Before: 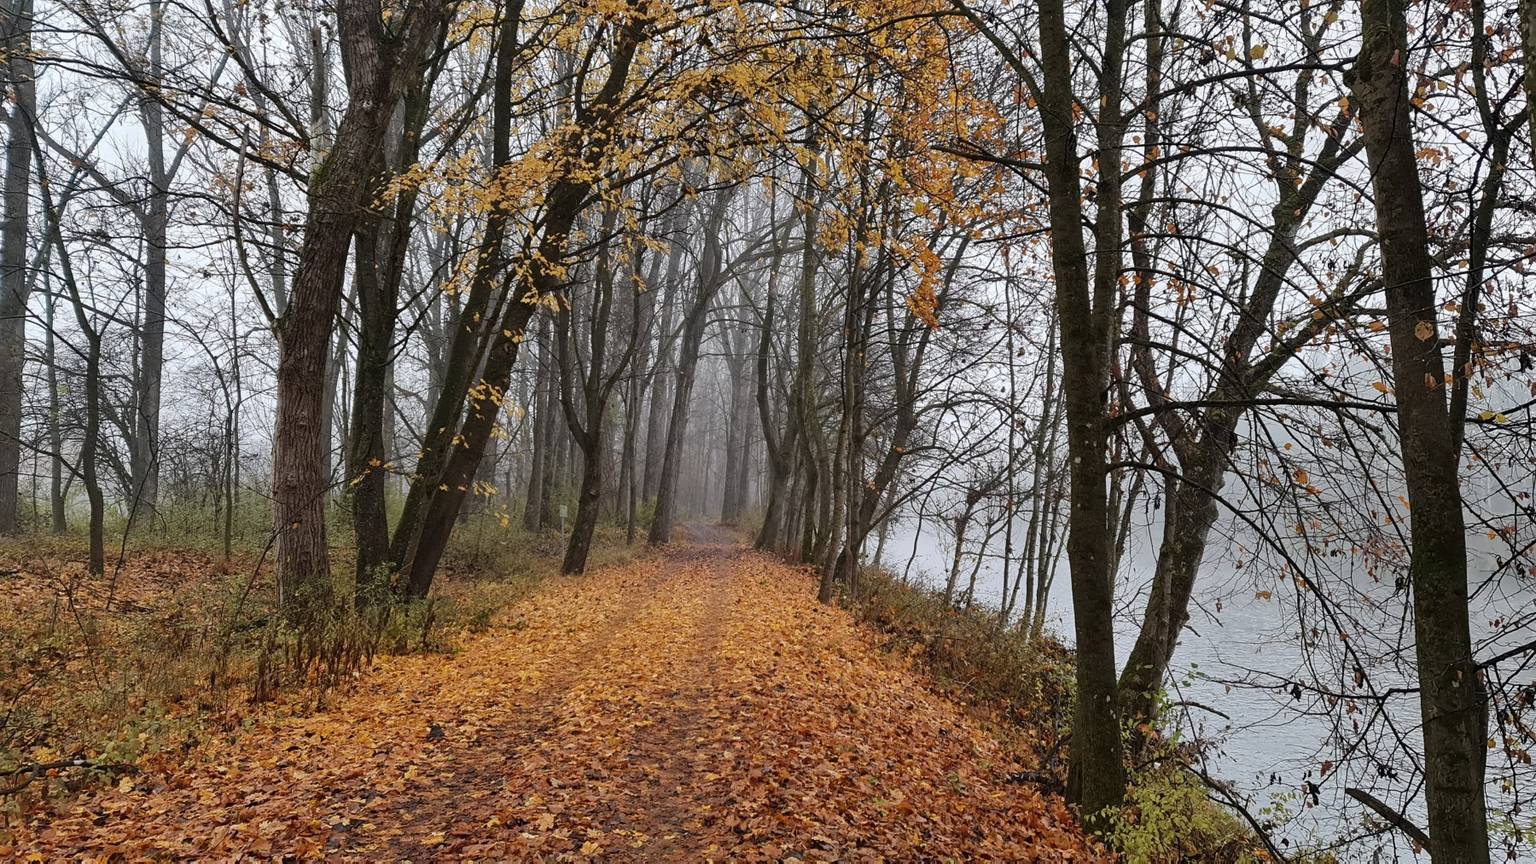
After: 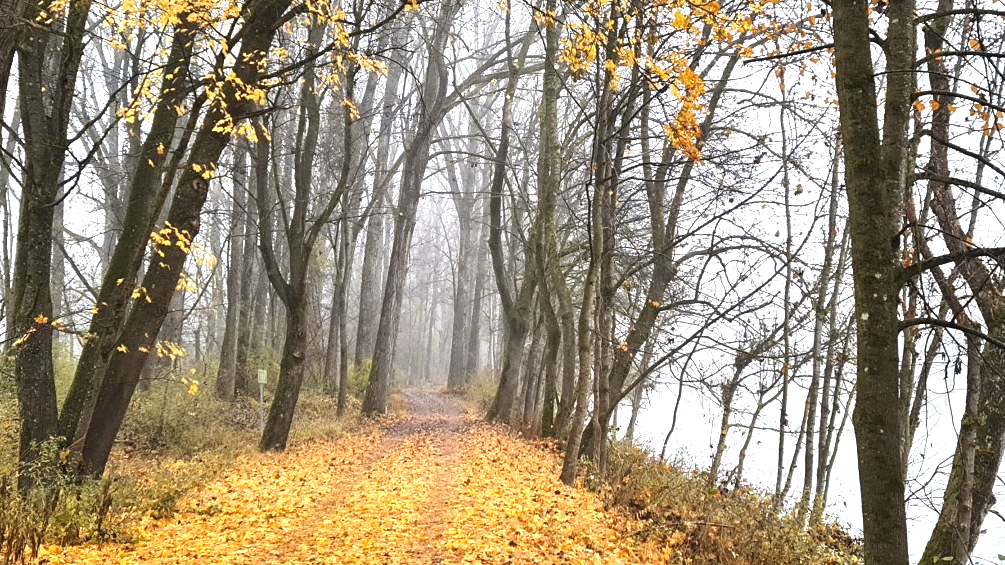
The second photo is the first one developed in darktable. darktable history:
crop and rotate: left 22.13%, top 22.054%, right 22.026%, bottom 22.102%
exposure: black level correction 0, exposure 1.45 EV, compensate exposure bias true, compensate highlight preservation false
color contrast: green-magenta contrast 0.8, blue-yellow contrast 1.1, unbound 0
